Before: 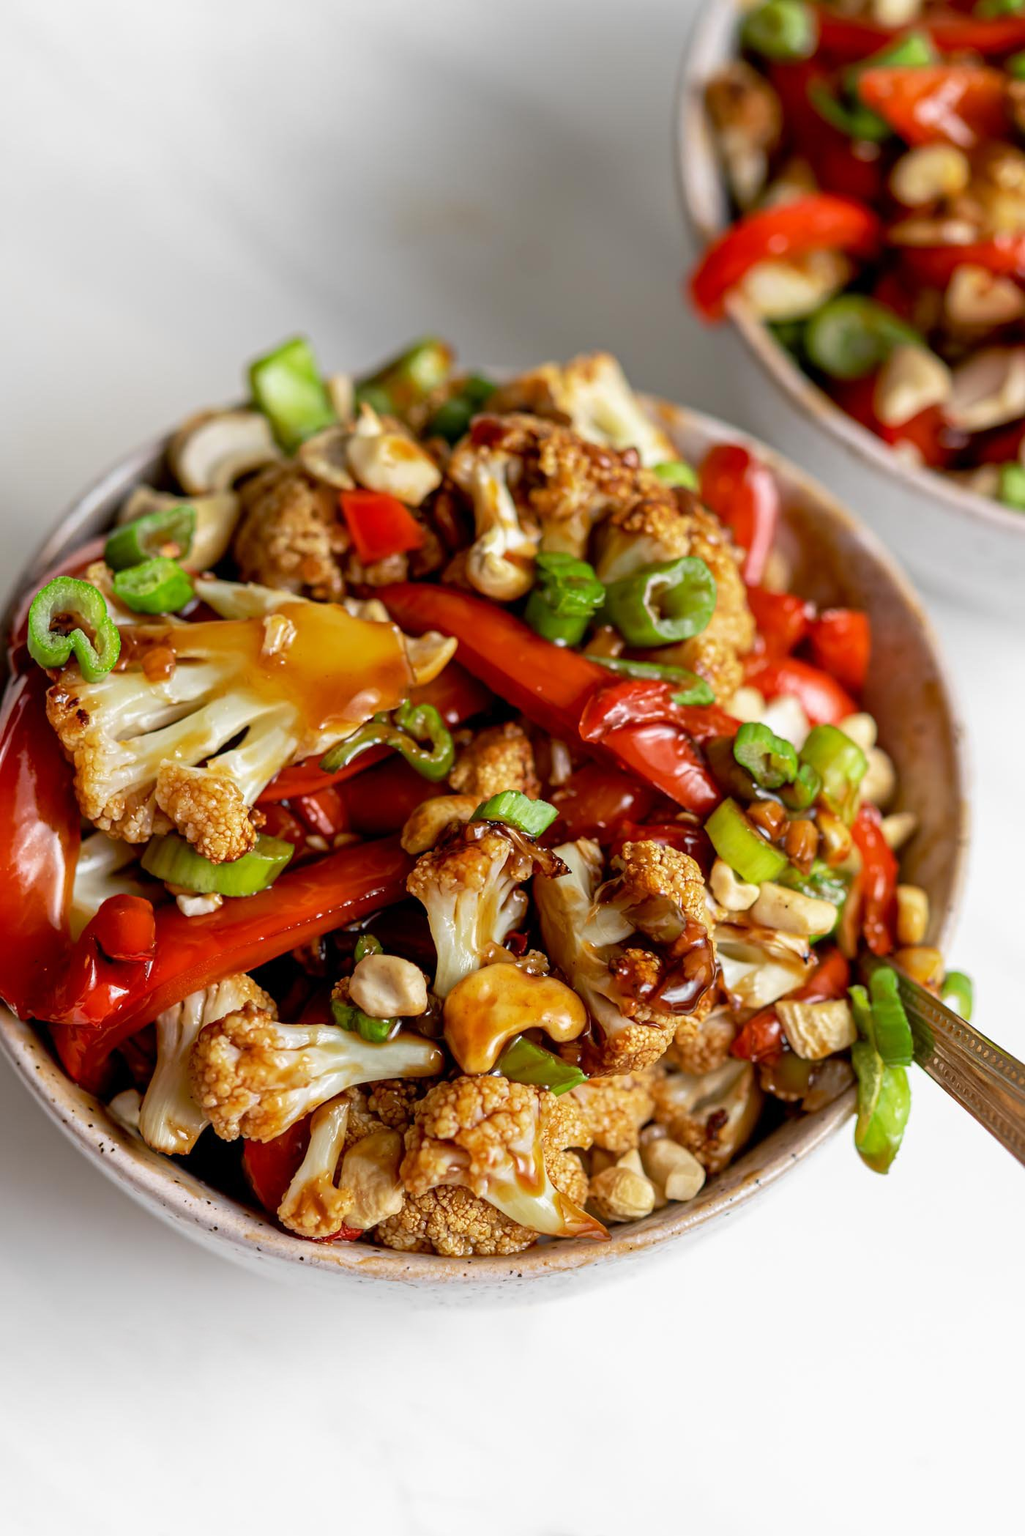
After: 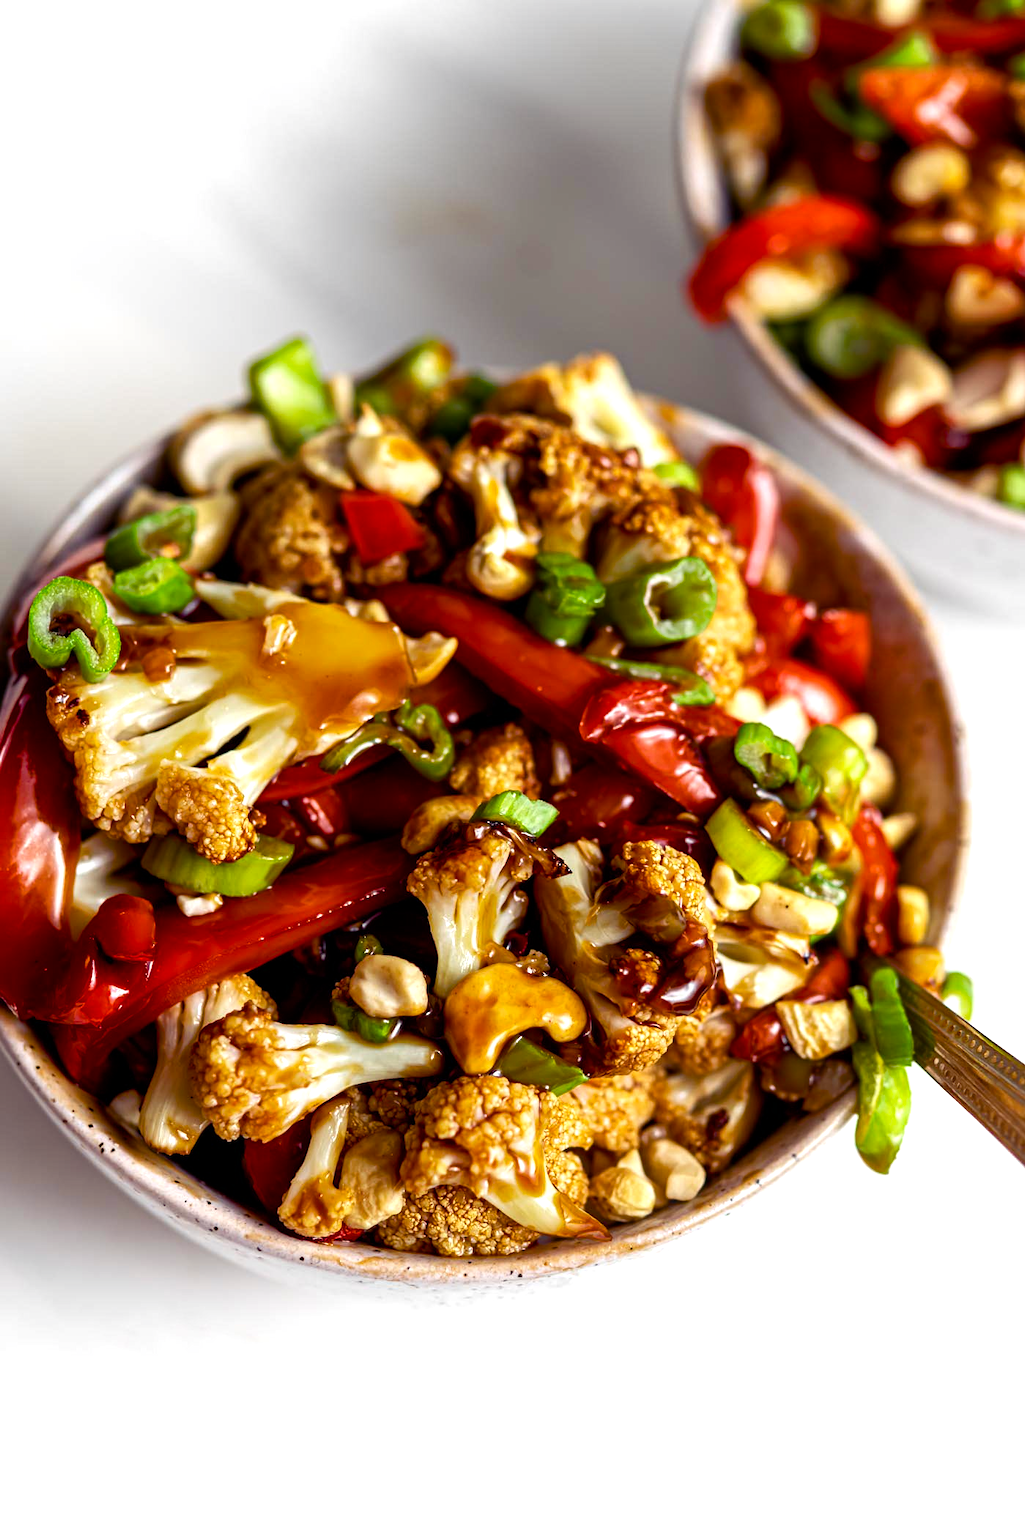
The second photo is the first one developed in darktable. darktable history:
color balance rgb: shadows lift › luminance -21.576%, shadows lift › chroma 9.111%, shadows lift › hue 283.96°, perceptual saturation grading › global saturation 34.974%, perceptual saturation grading › highlights -29.916%, perceptual saturation grading › shadows 35.332%, perceptual brilliance grading › global brilliance 15.127%, perceptual brilliance grading › shadows -34.7%
